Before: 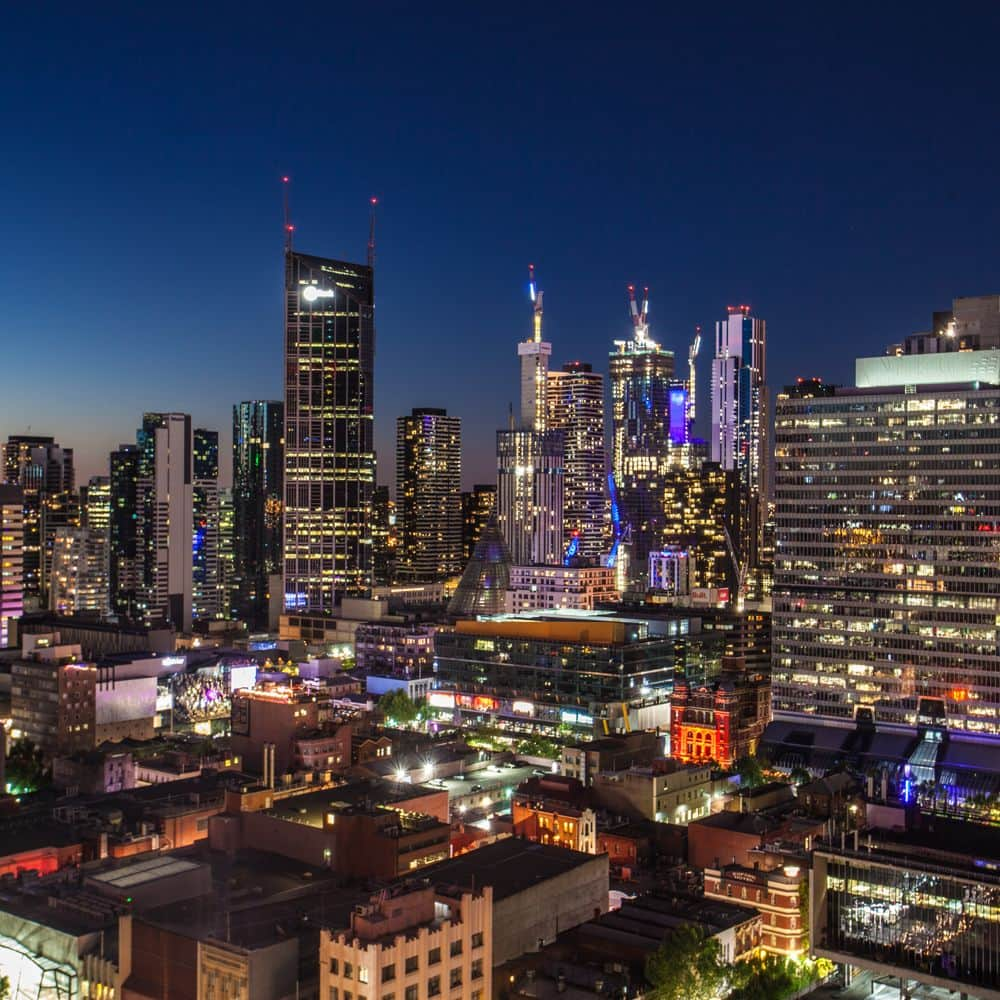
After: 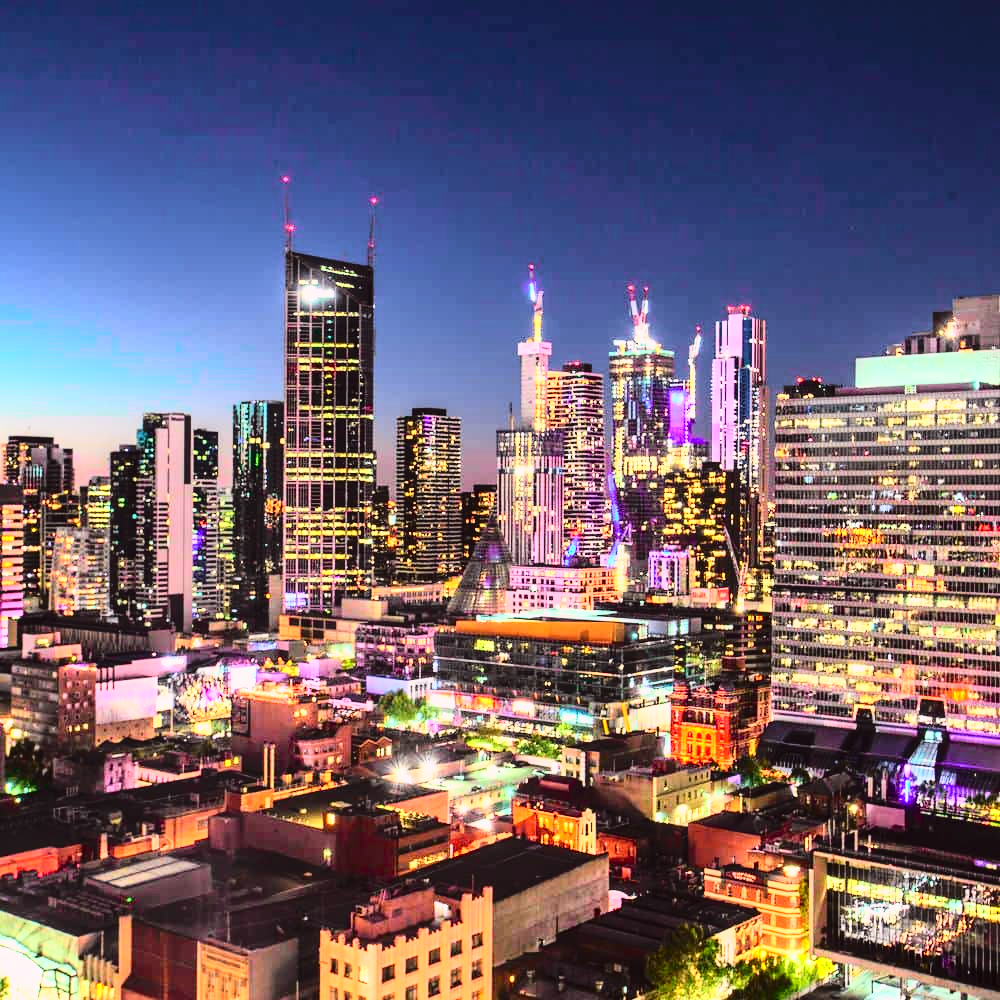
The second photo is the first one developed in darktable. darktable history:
exposure: black level correction 0, exposure 0.398 EV, compensate highlight preservation false
base curve: curves: ch0 [(0, 0) (0.026, 0.03) (0.109, 0.232) (0.351, 0.748) (0.669, 0.968) (1, 1)], preserve colors average RGB
tone curve: curves: ch0 [(0, 0.012) (0.144, 0.137) (0.326, 0.386) (0.489, 0.573) (0.656, 0.763) (0.849, 0.902) (1, 0.974)]; ch1 [(0, 0) (0.366, 0.367) (0.475, 0.453) (0.487, 0.501) (0.519, 0.527) (0.544, 0.579) (0.562, 0.619) (0.622, 0.694) (1, 1)]; ch2 [(0, 0) (0.333, 0.346) (0.375, 0.375) (0.424, 0.43) (0.476, 0.492) (0.502, 0.503) (0.533, 0.541) (0.572, 0.615) (0.605, 0.656) (0.641, 0.709) (1, 1)], color space Lab, independent channels, preserve colors none
